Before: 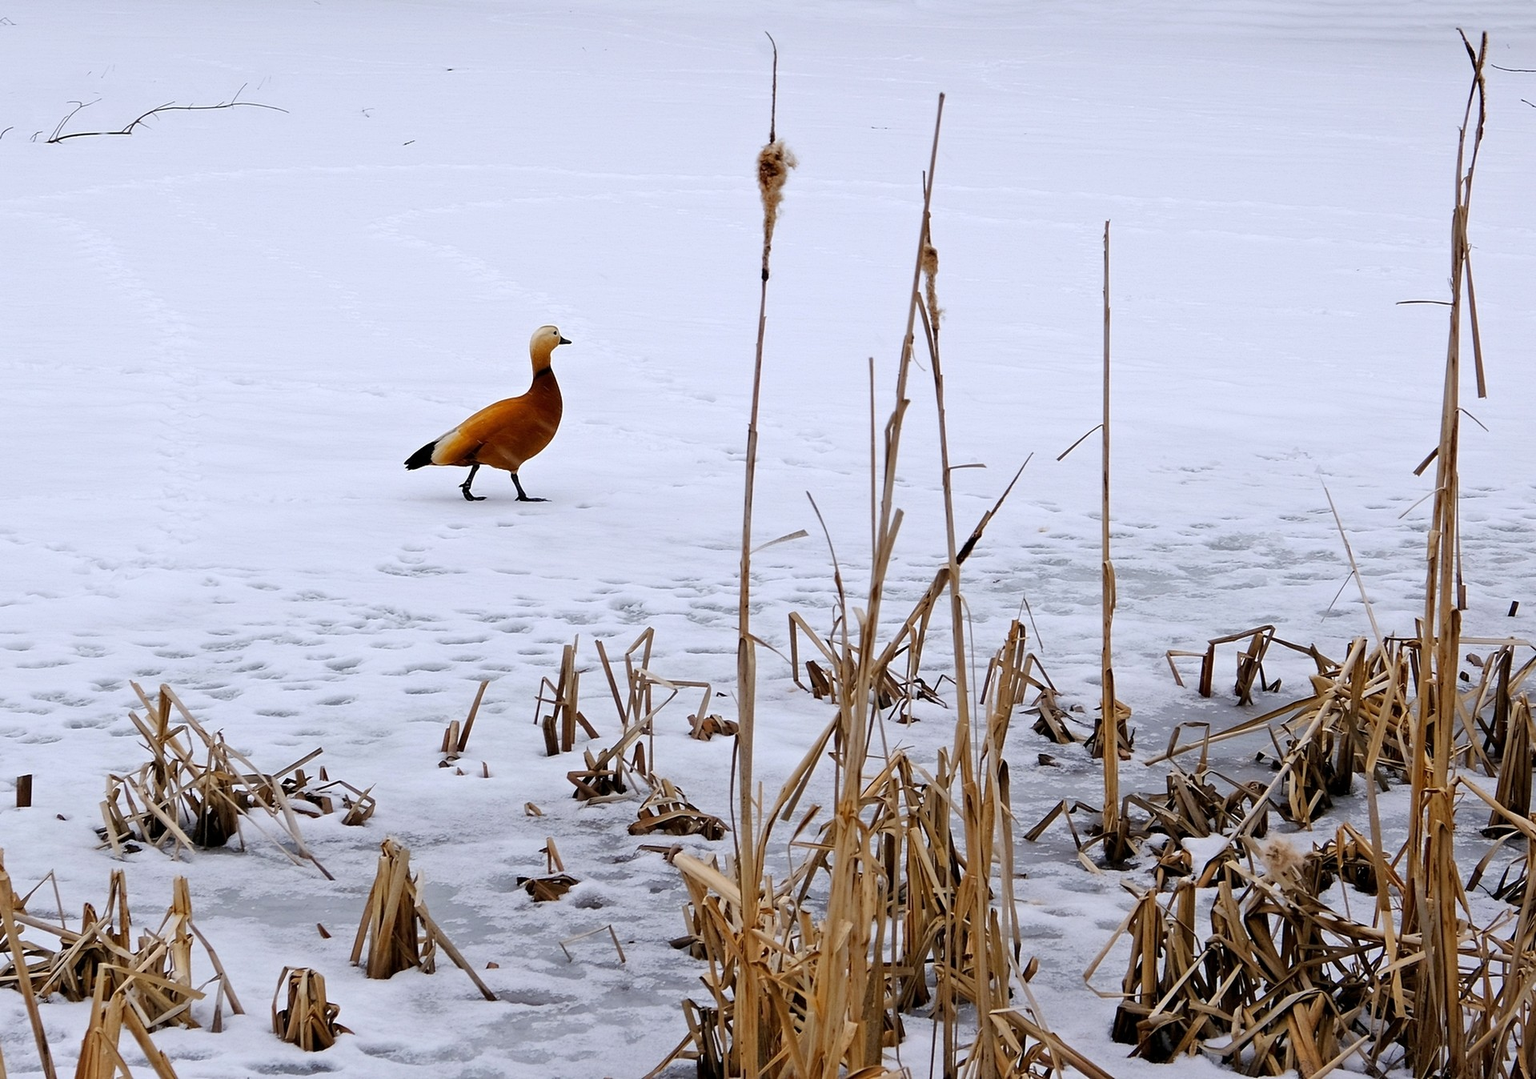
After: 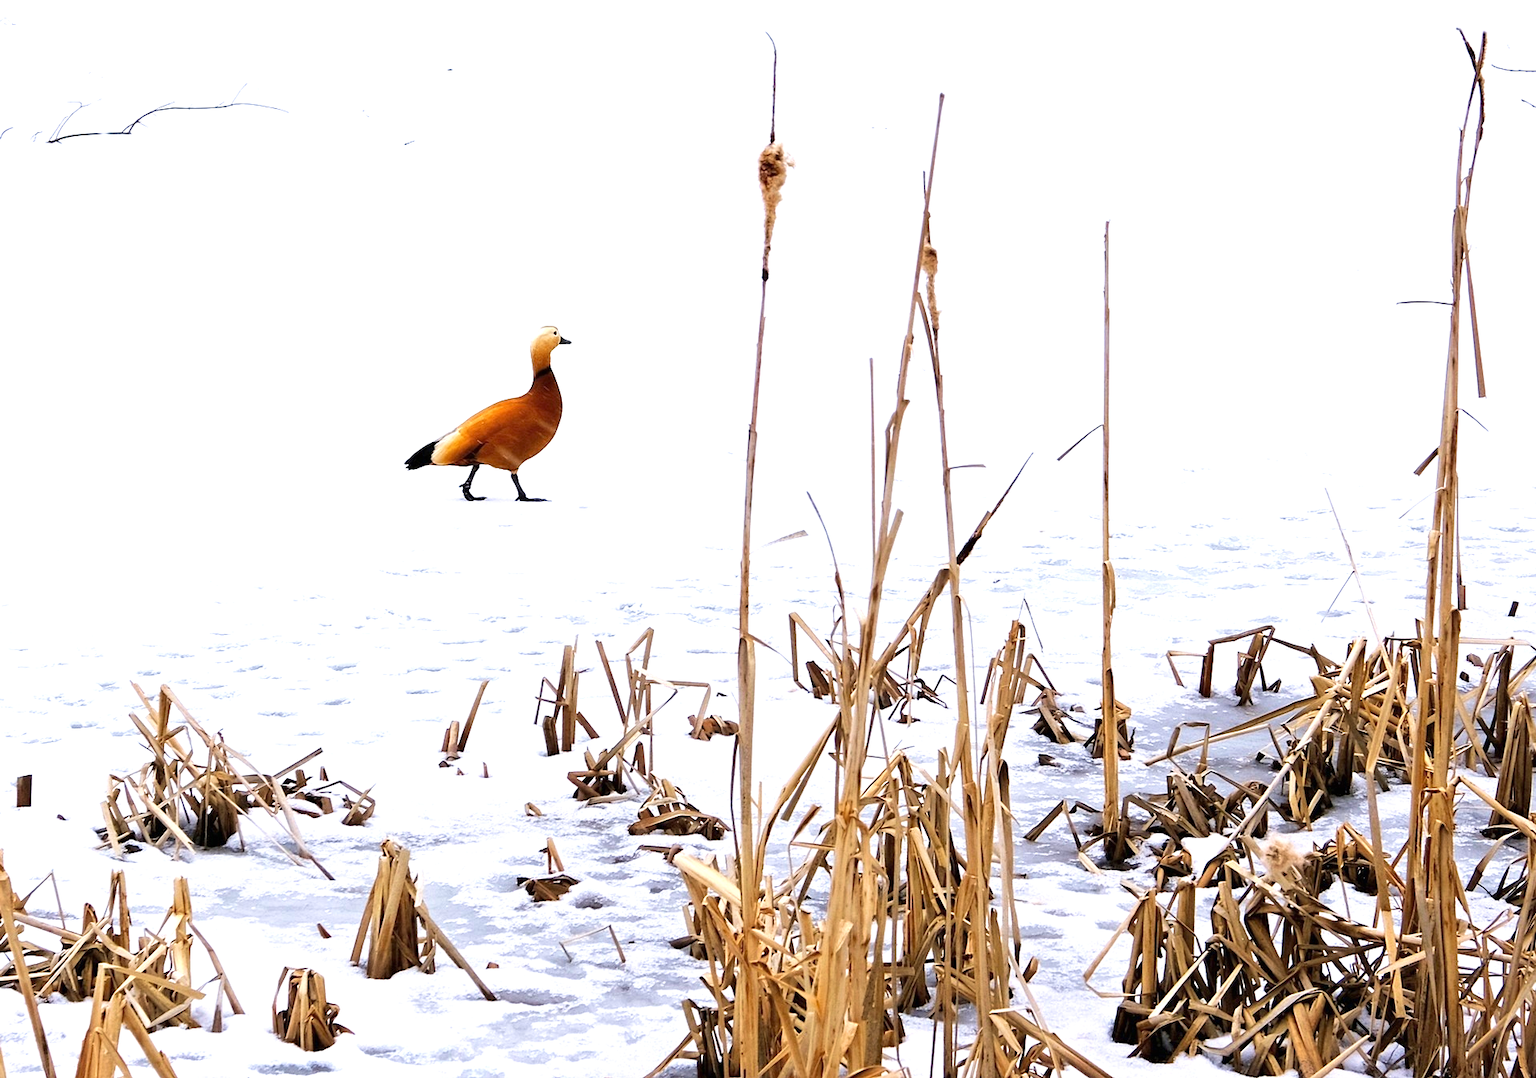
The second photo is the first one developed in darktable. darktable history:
velvia: on, module defaults
exposure: black level correction 0, exposure 1.199 EV, compensate highlight preservation false
